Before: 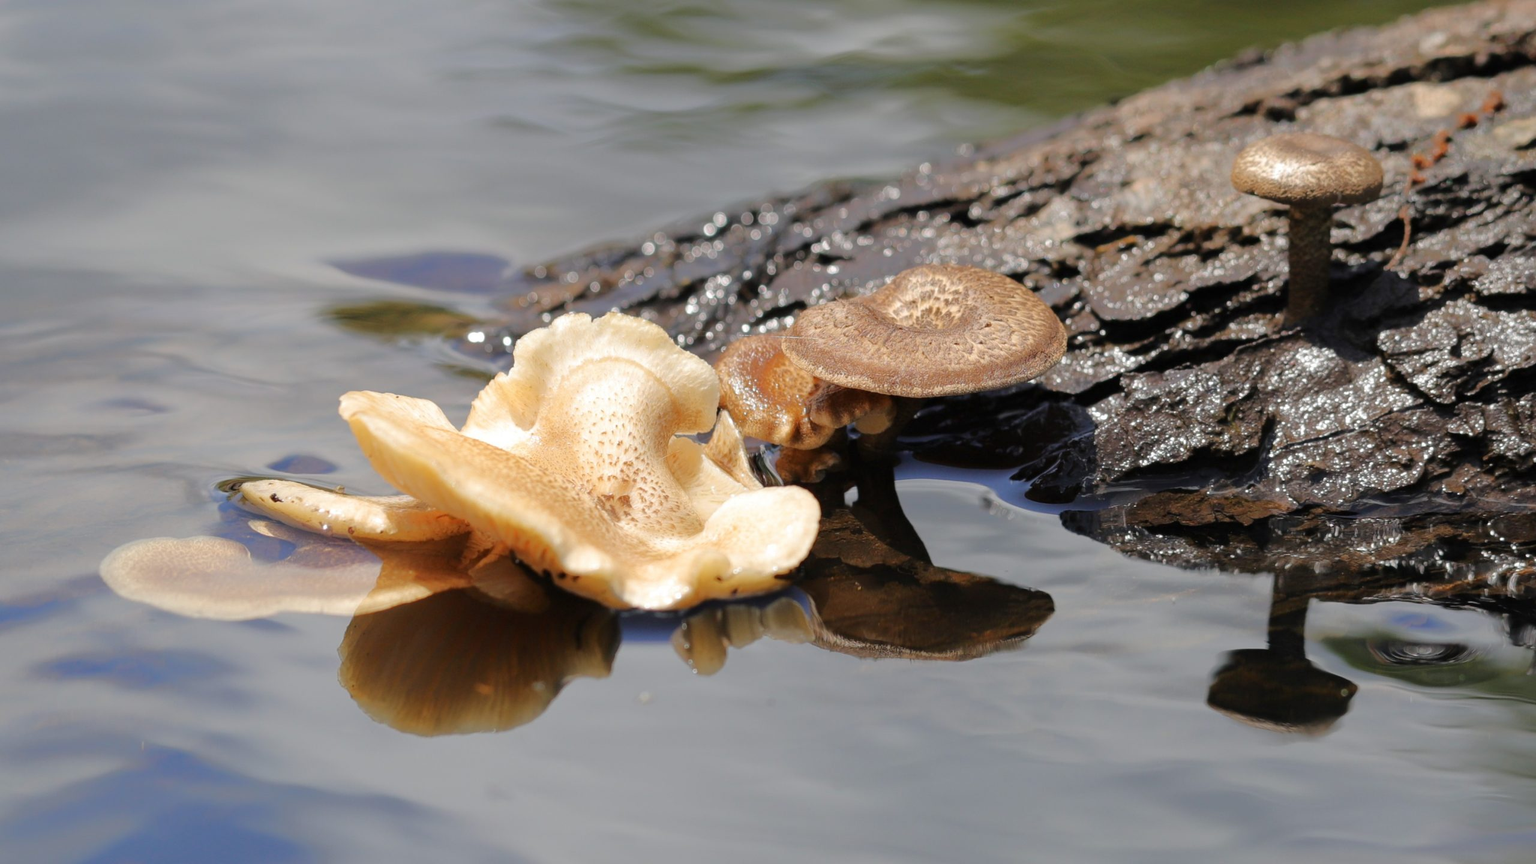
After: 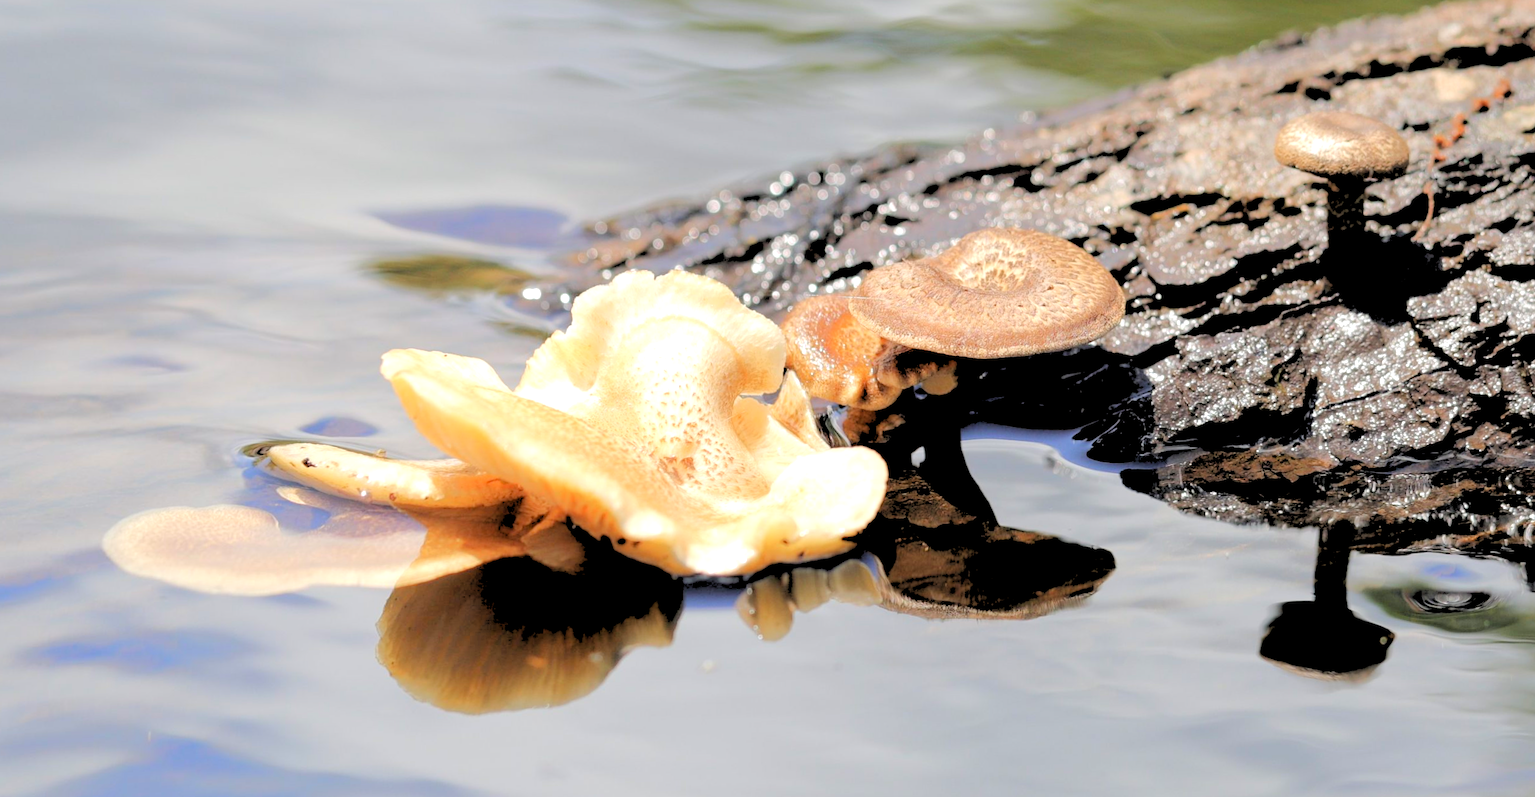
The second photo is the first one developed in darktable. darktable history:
rgb levels: levels [[0.027, 0.429, 0.996], [0, 0.5, 1], [0, 0.5, 1]]
rotate and perspective: rotation -0.013°, lens shift (vertical) -0.027, lens shift (horizontal) 0.178, crop left 0.016, crop right 0.989, crop top 0.082, crop bottom 0.918
exposure: black level correction 0.001, exposure 0.5 EV, compensate exposure bias true, compensate highlight preservation false
